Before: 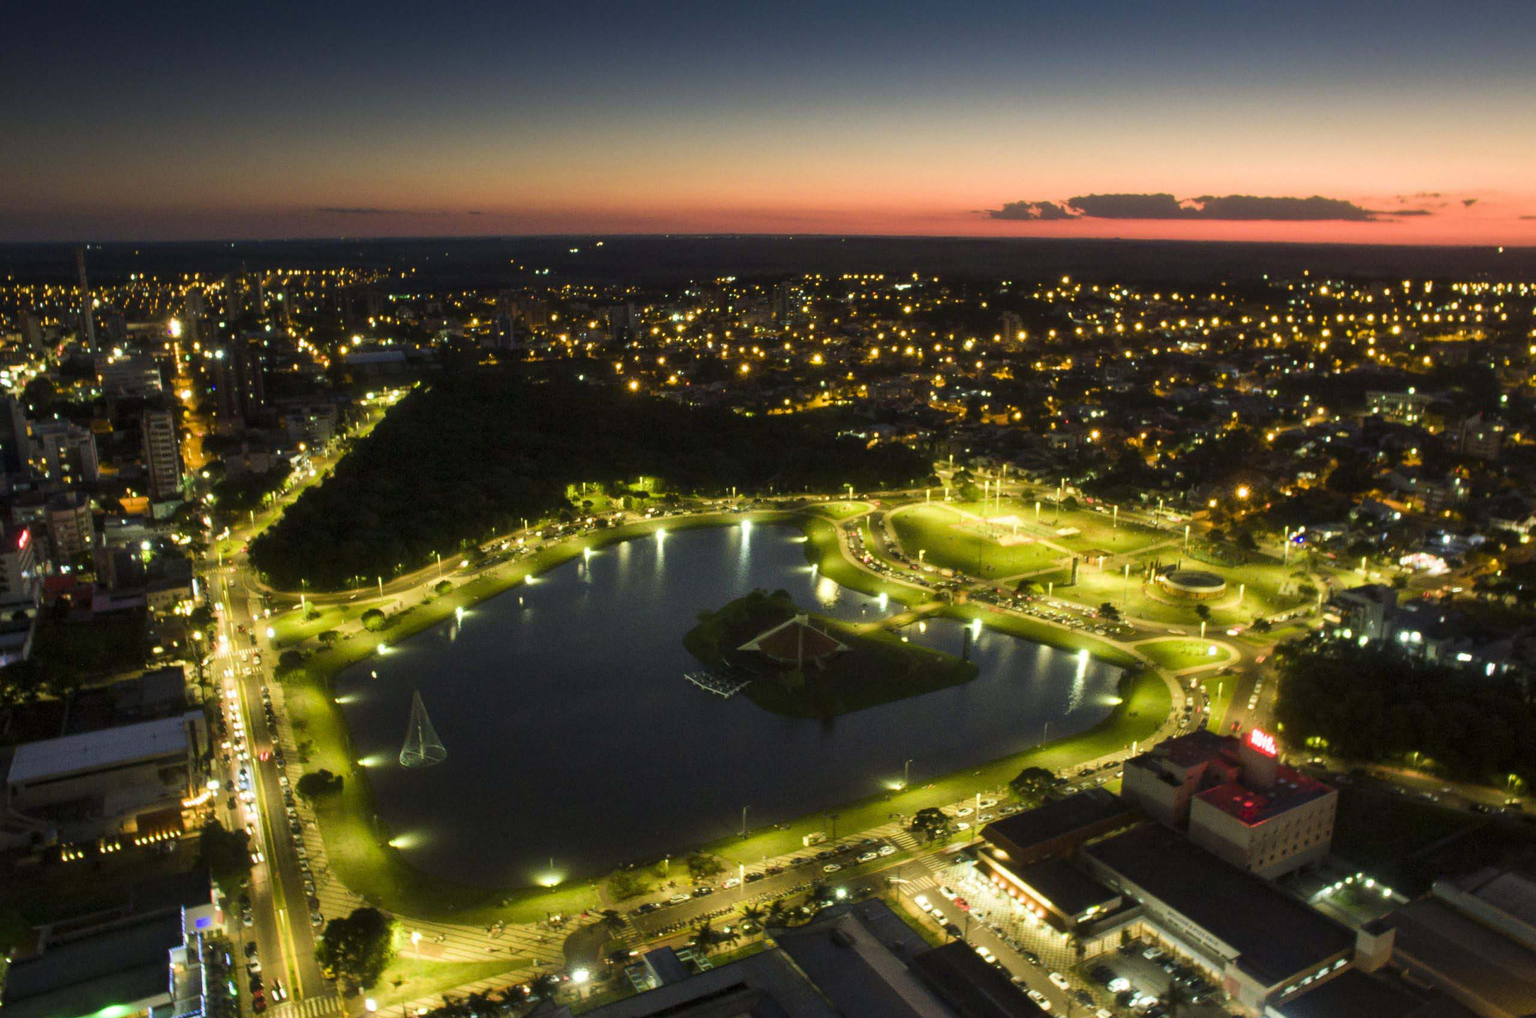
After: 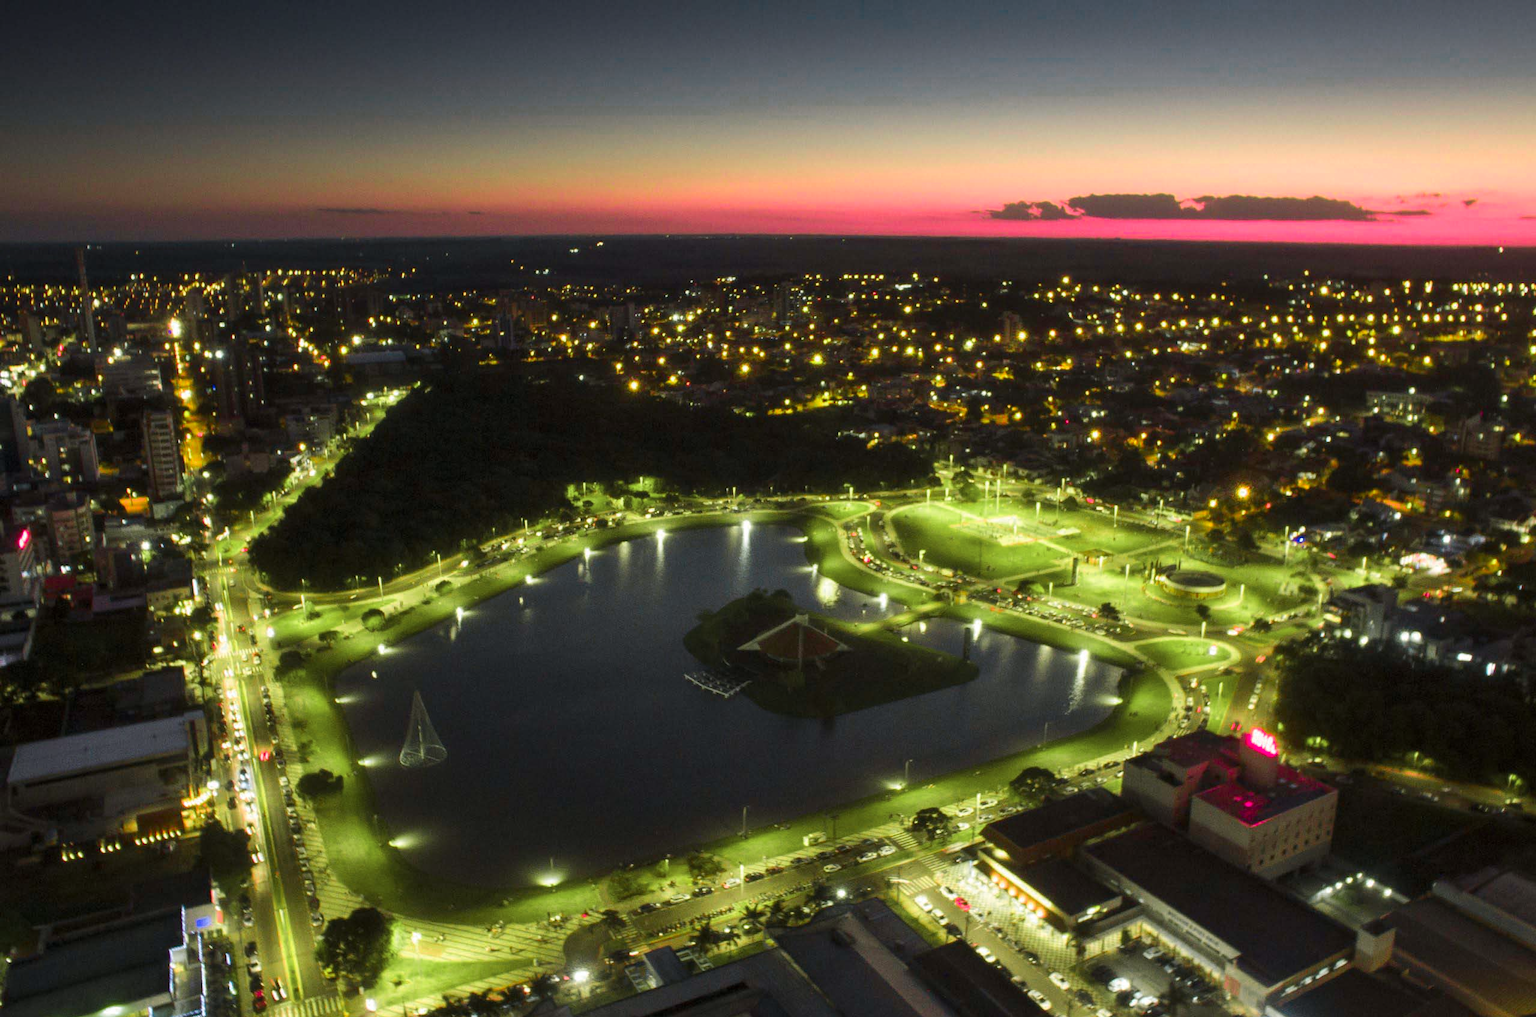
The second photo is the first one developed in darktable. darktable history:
color zones: curves: ch0 [(0, 0.533) (0.126, 0.533) (0.234, 0.533) (0.368, 0.357) (0.5, 0.5) (0.625, 0.5) (0.74, 0.637) (0.875, 0.5)]; ch1 [(0.004, 0.708) (0.129, 0.662) (0.25, 0.5) (0.375, 0.331) (0.496, 0.396) (0.625, 0.649) (0.739, 0.26) (0.875, 0.5) (1, 0.478)]; ch2 [(0, 0.409) (0.132, 0.403) (0.236, 0.558) (0.379, 0.448) (0.5, 0.5) (0.625, 0.5) (0.691, 0.39) (0.875, 0.5)]
